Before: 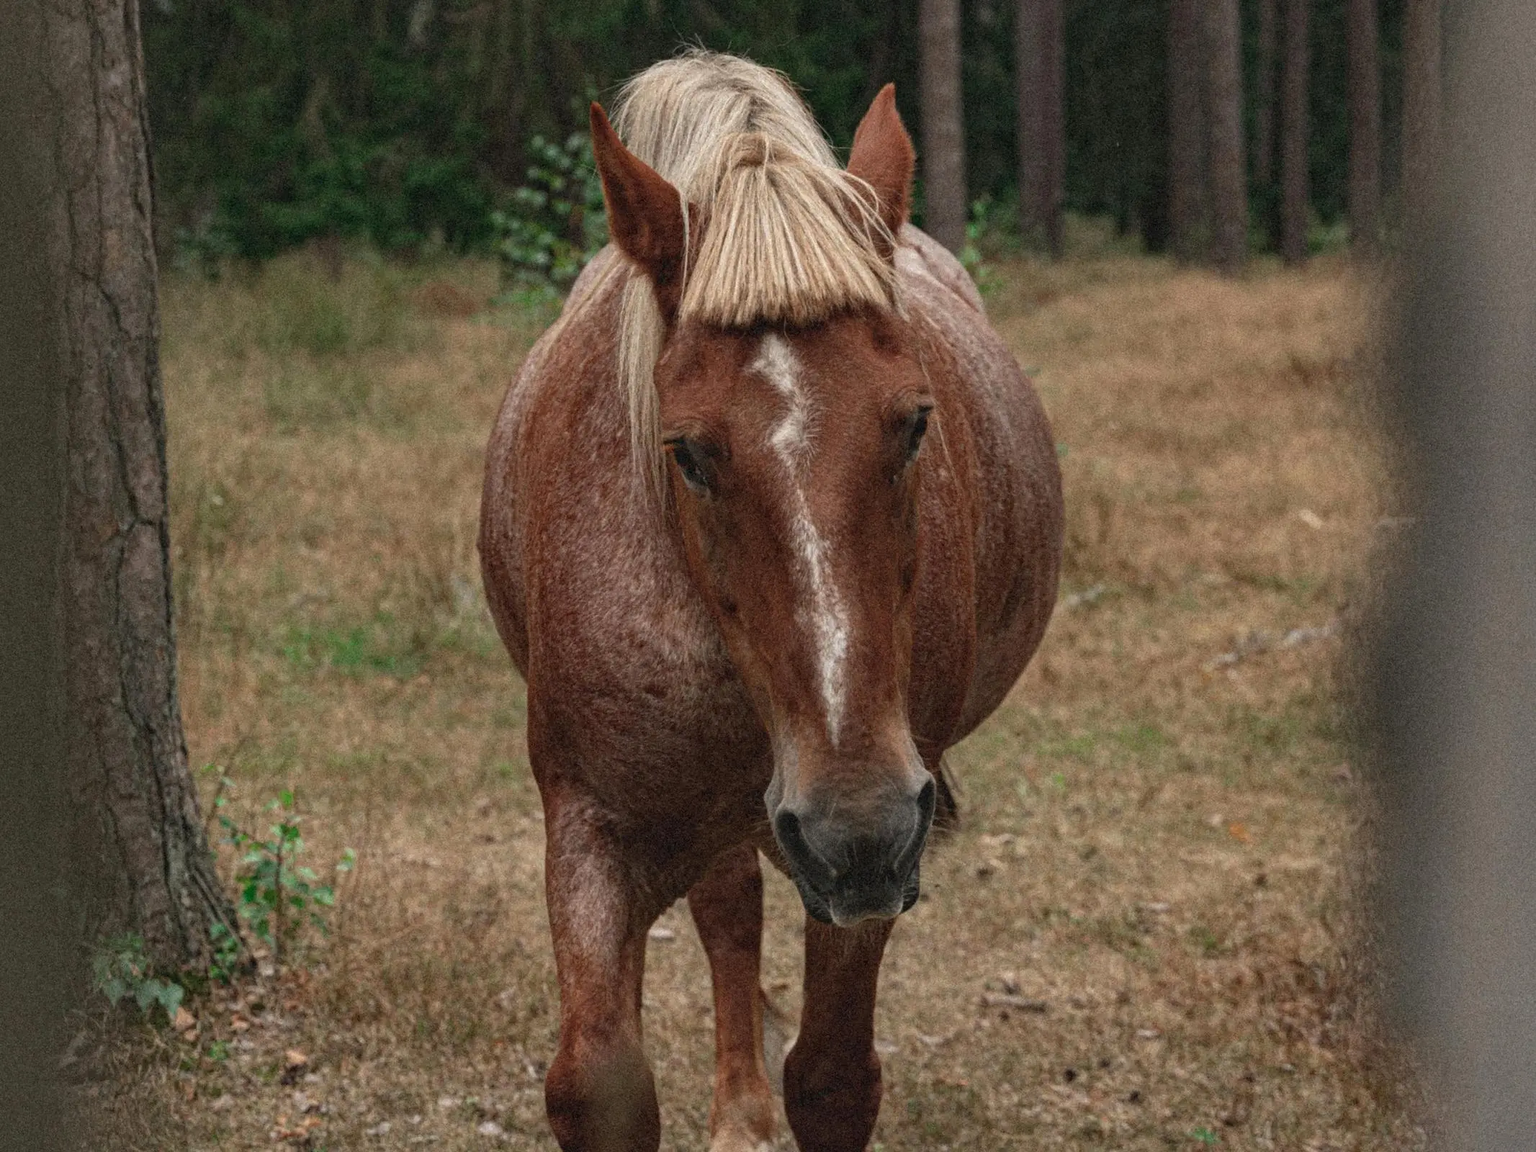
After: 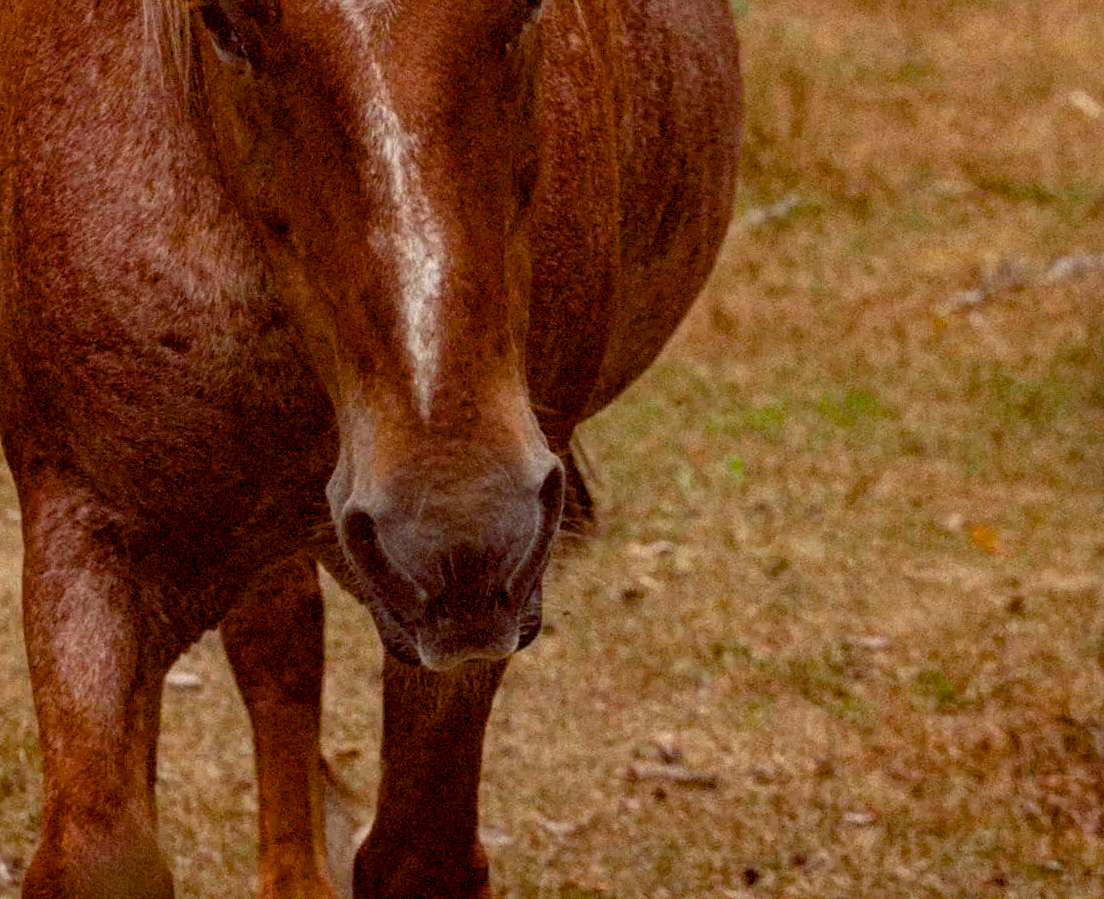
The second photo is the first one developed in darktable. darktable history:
color balance rgb: global offset › luminance -0.193%, global offset › chroma 0.268%, perceptual saturation grading › global saturation 36.193%, perceptual saturation grading › shadows 35.384%, global vibrance 5.173%, contrast 2.841%
crop: left 34.478%, top 38.59%, right 13.723%, bottom 5.19%
